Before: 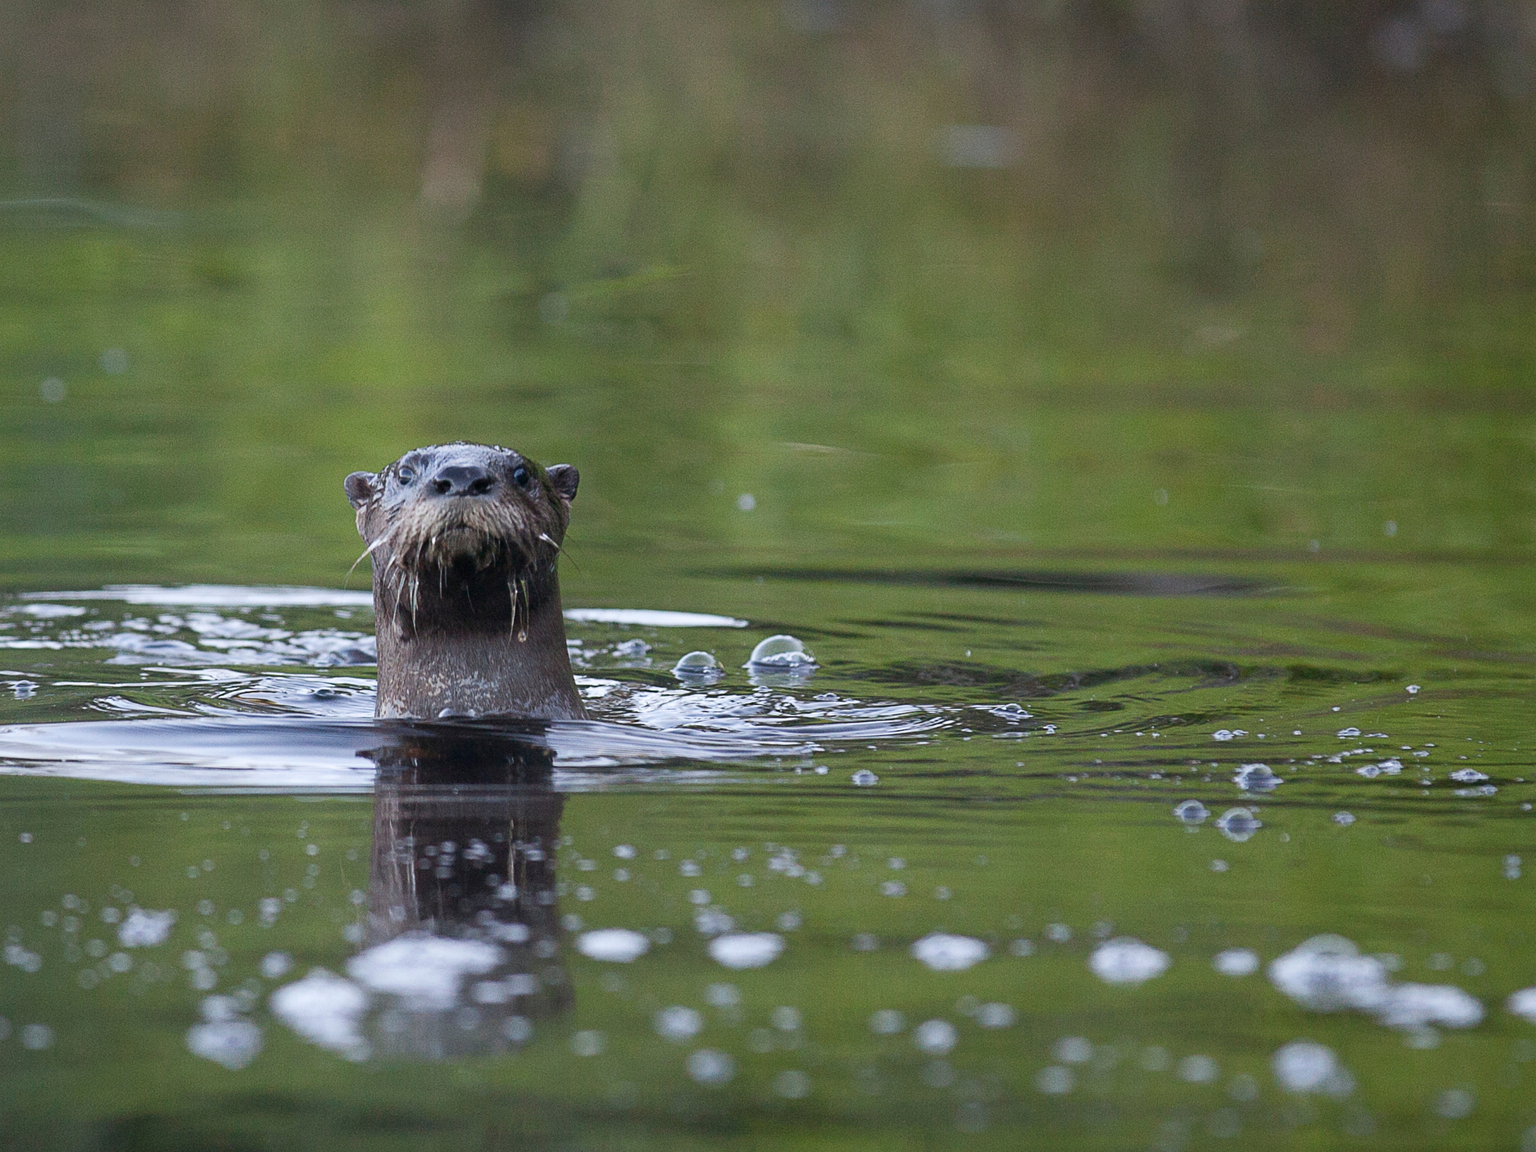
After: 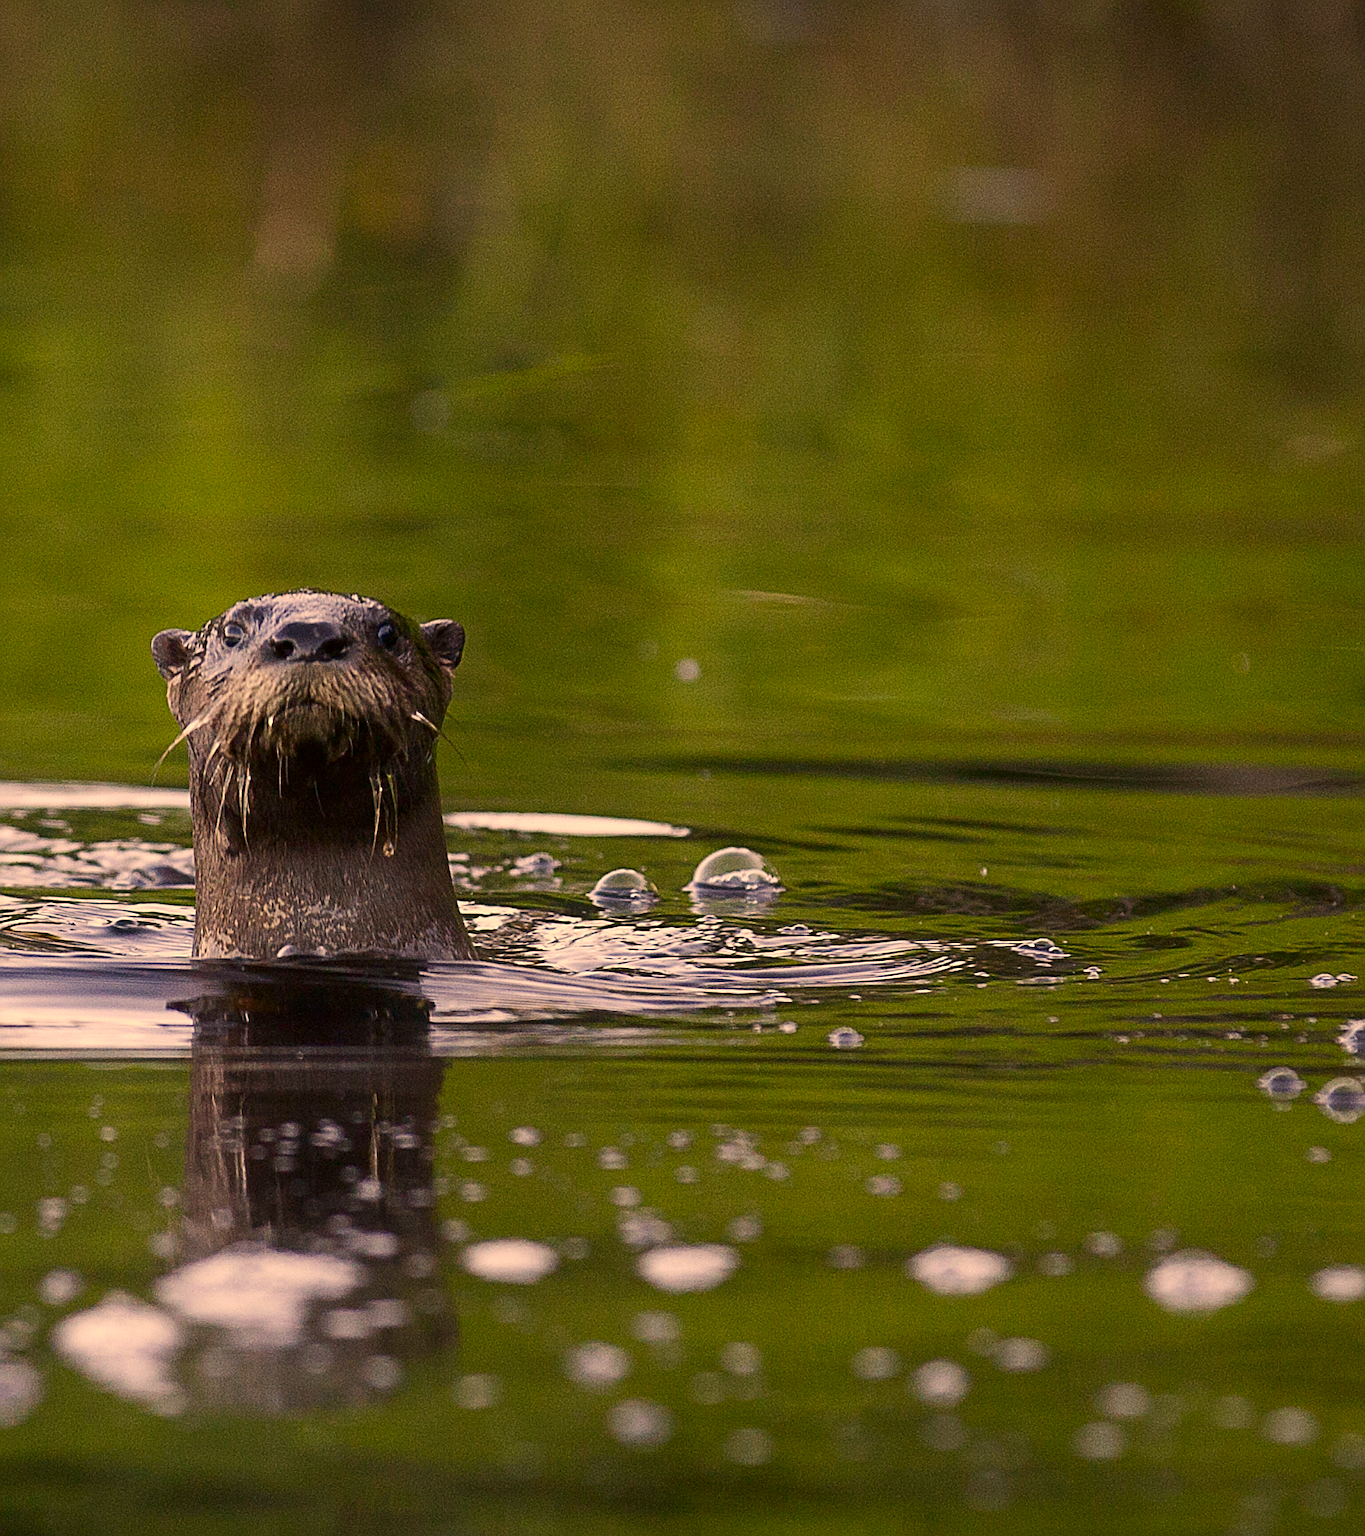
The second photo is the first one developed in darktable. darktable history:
contrast brightness saturation: contrast 0.07, brightness -0.14, saturation 0.11
crop and rotate: left 15.055%, right 18.278%
sharpen: amount 0.6
color correction: highlights a* 17.94, highlights b* 35.39, shadows a* 1.48, shadows b* 6.42, saturation 1.01
